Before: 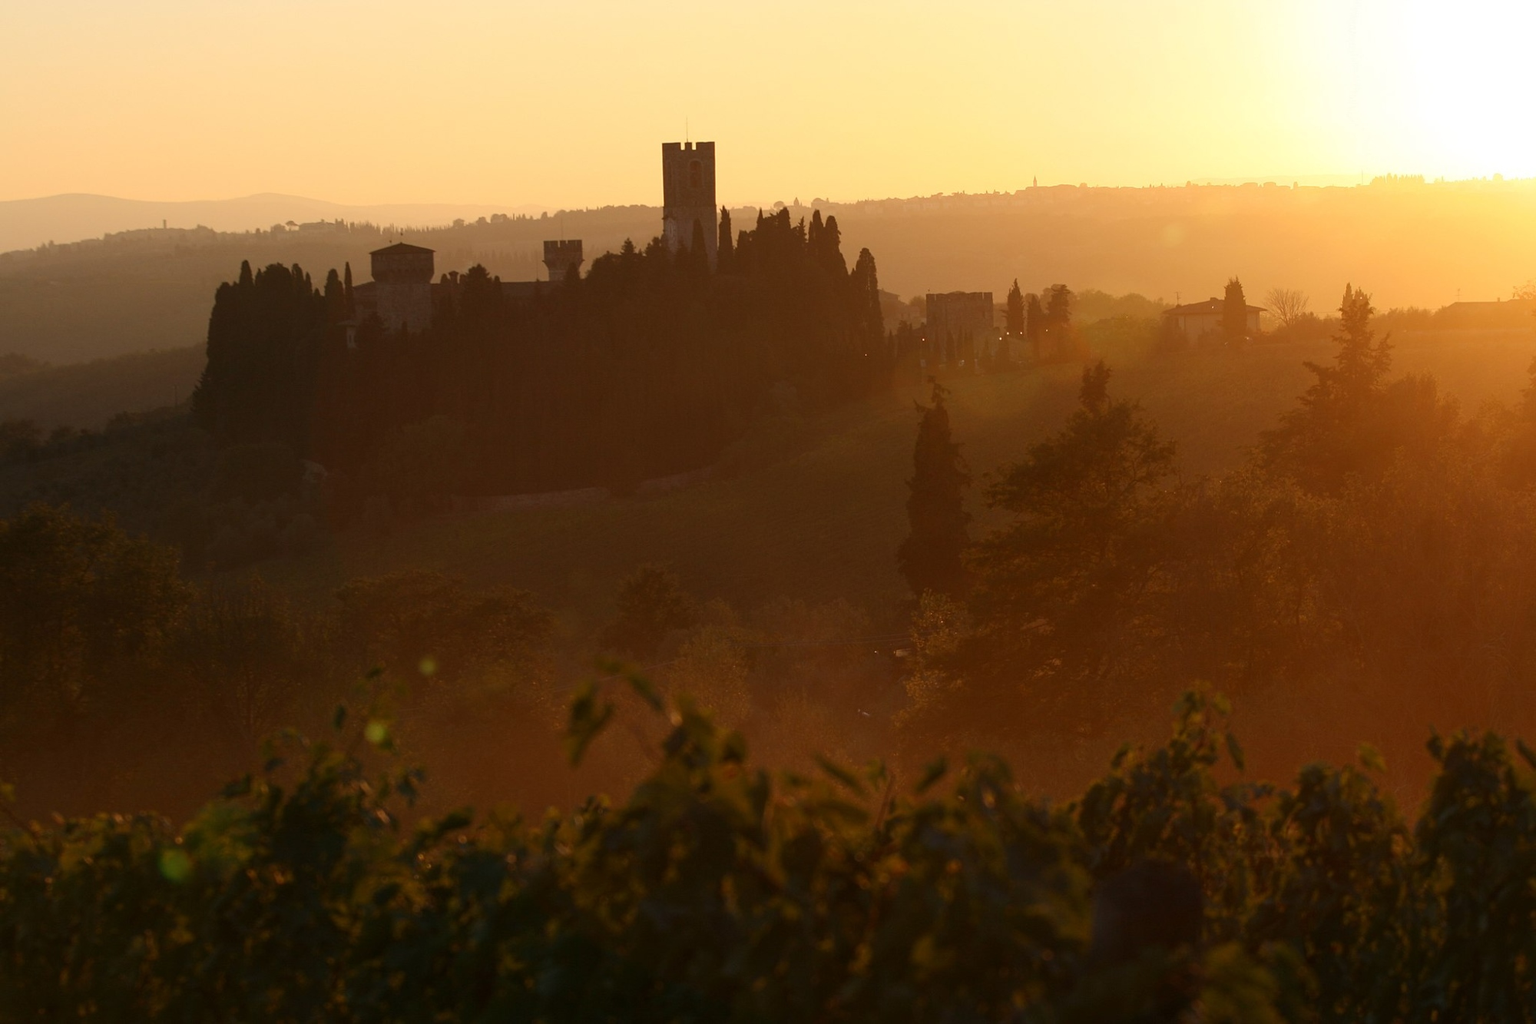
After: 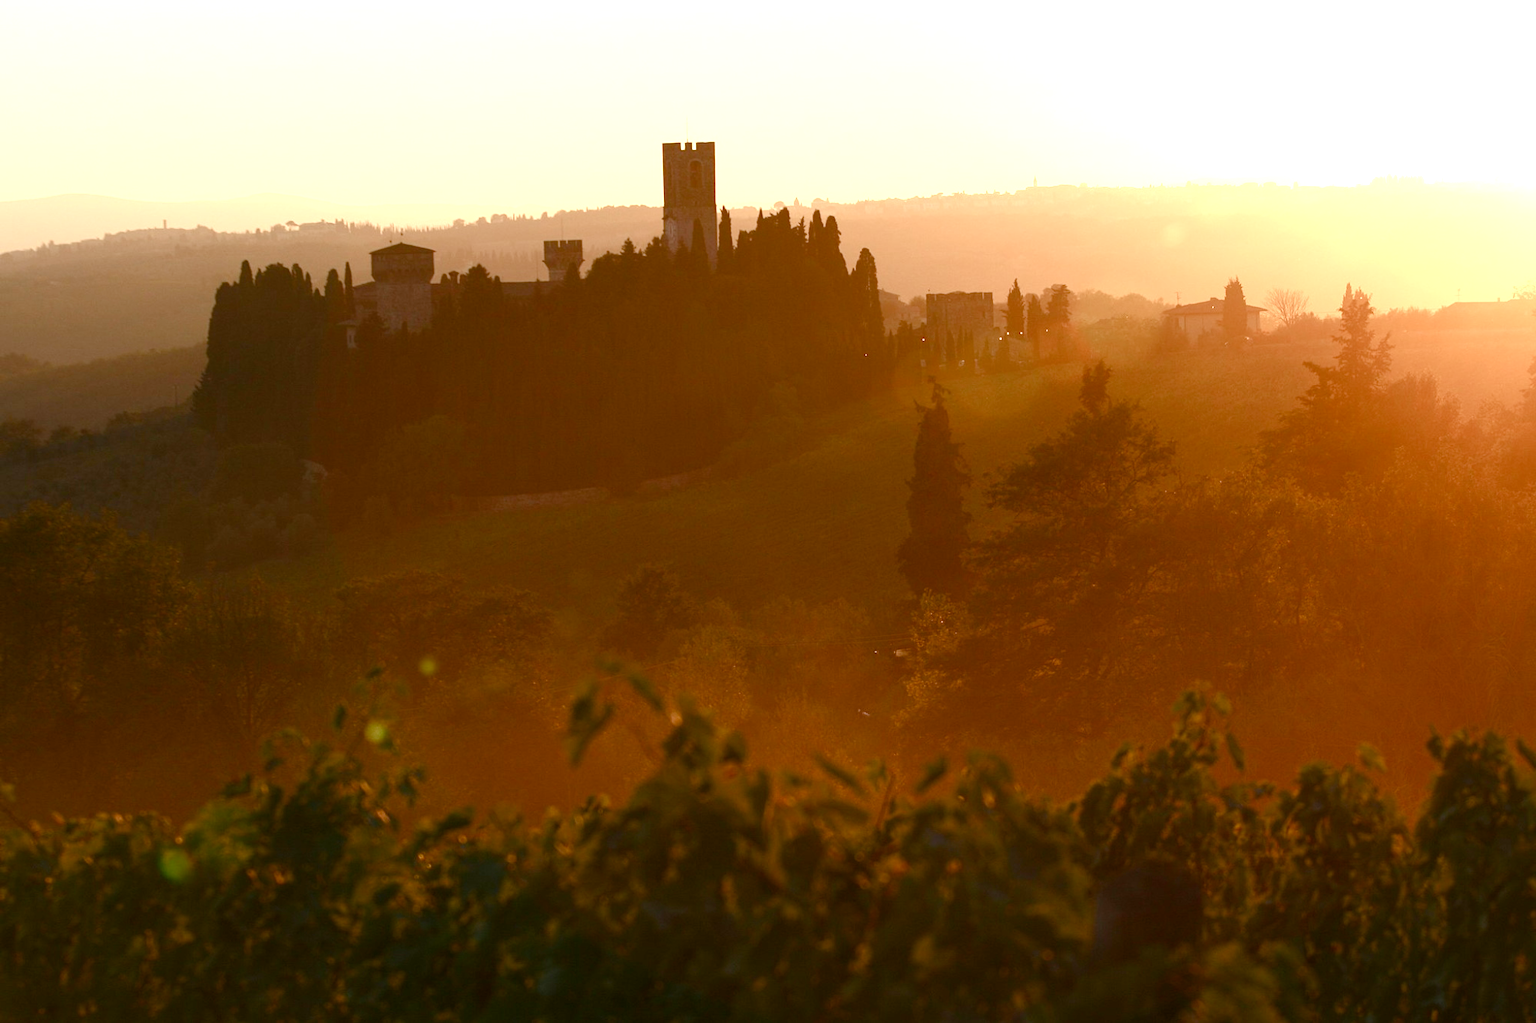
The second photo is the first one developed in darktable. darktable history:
exposure: exposure 0.95 EV, compensate highlight preservation false
tone equalizer: on, module defaults
color balance rgb: perceptual saturation grading › global saturation 20%, perceptual saturation grading › highlights -50%, perceptual saturation grading › shadows 30%
